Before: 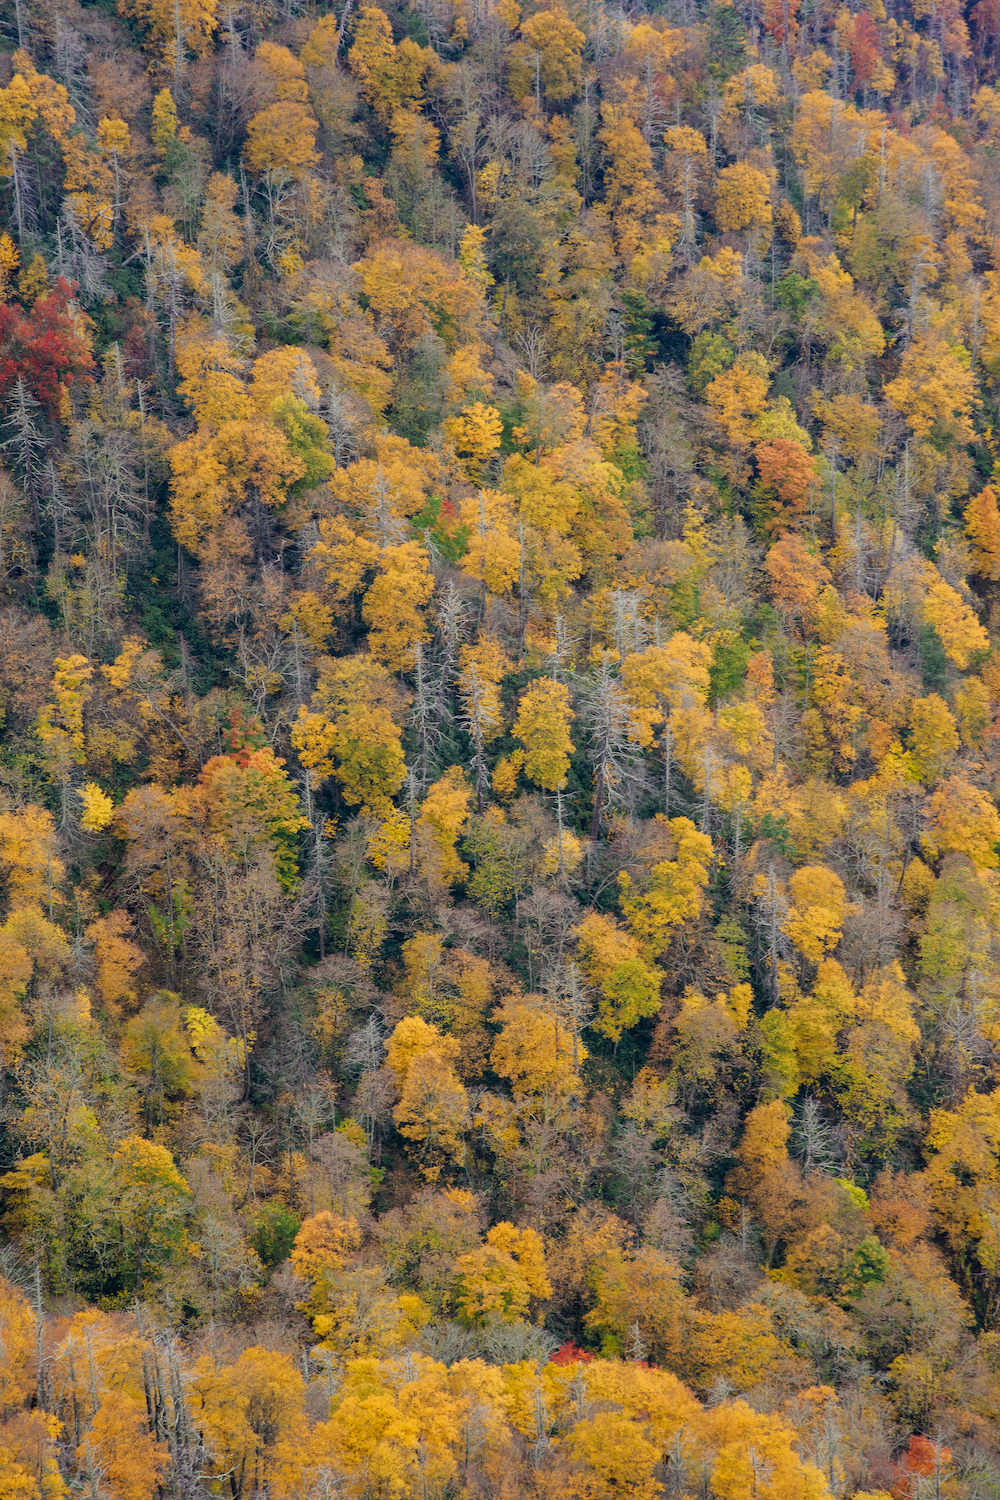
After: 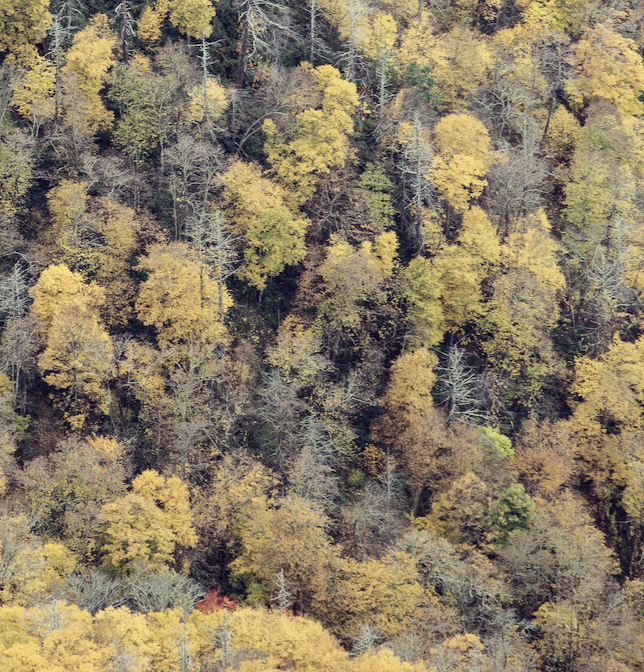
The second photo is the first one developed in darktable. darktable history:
crop and rotate: left 35.509%, top 50.238%, bottom 4.934%
contrast brightness saturation: contrast 0.23, brightness 0.1, saturation 0.29
color correction: highlights a* -20.17, highlights b* 20.27, shadows a* 20.03, shadows b* -20.46, saturation 0.43
